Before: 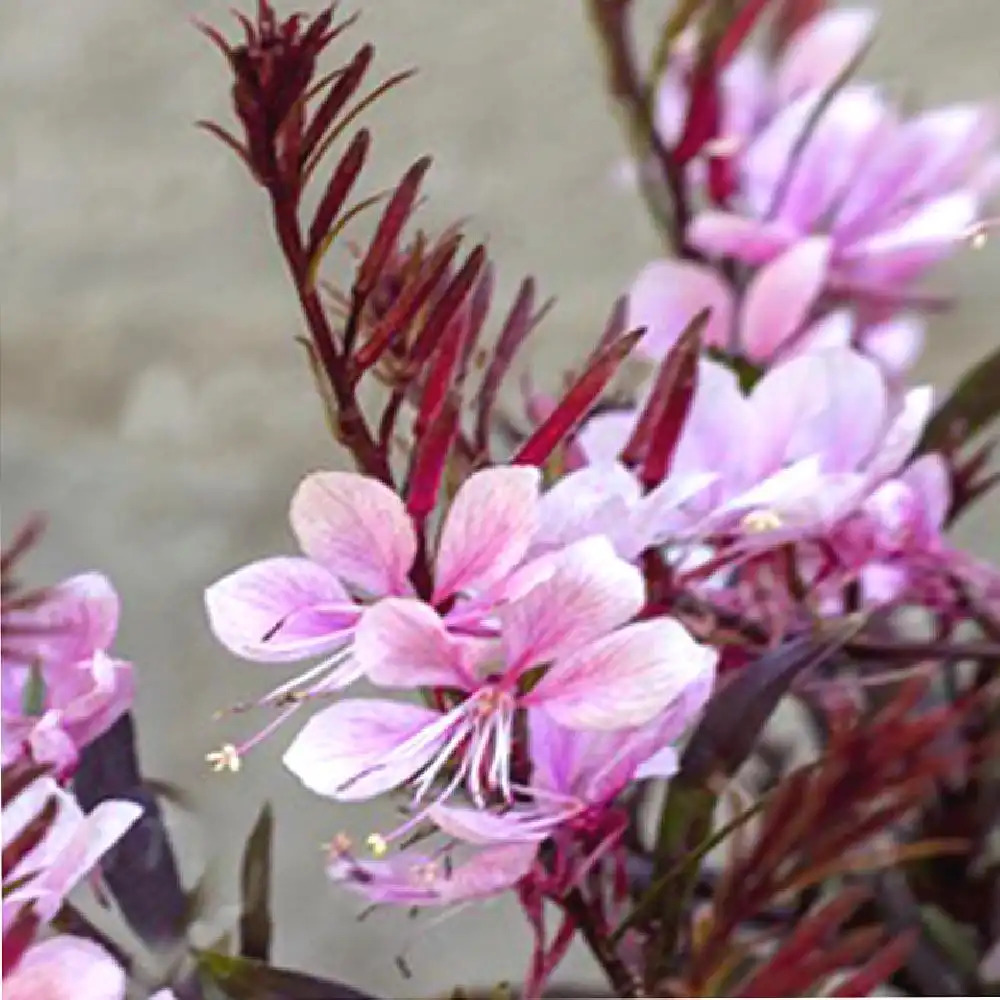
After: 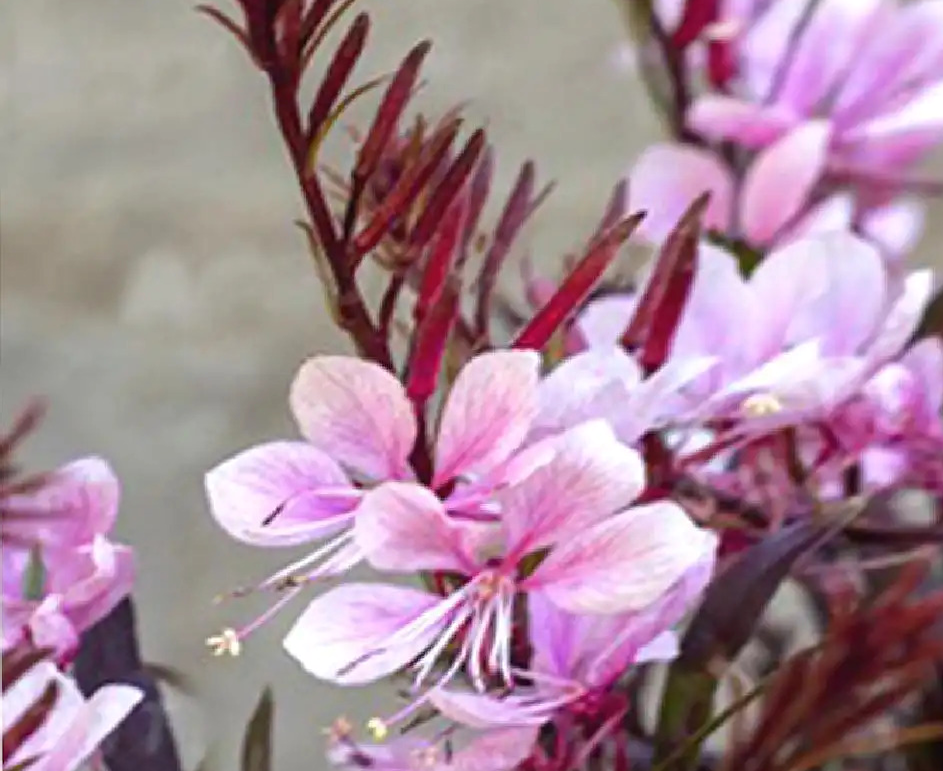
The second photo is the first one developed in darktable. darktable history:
sharpen: radius 5.3, amount 0.314, threshold 26.364
tone equalizer: edges refinement/feathering 500, mask exposure compensation -1.57 EV, preserve details no
crop and rotate: angle 0.063°, top 11.635%, right 5.507%, bottom 11.171%
